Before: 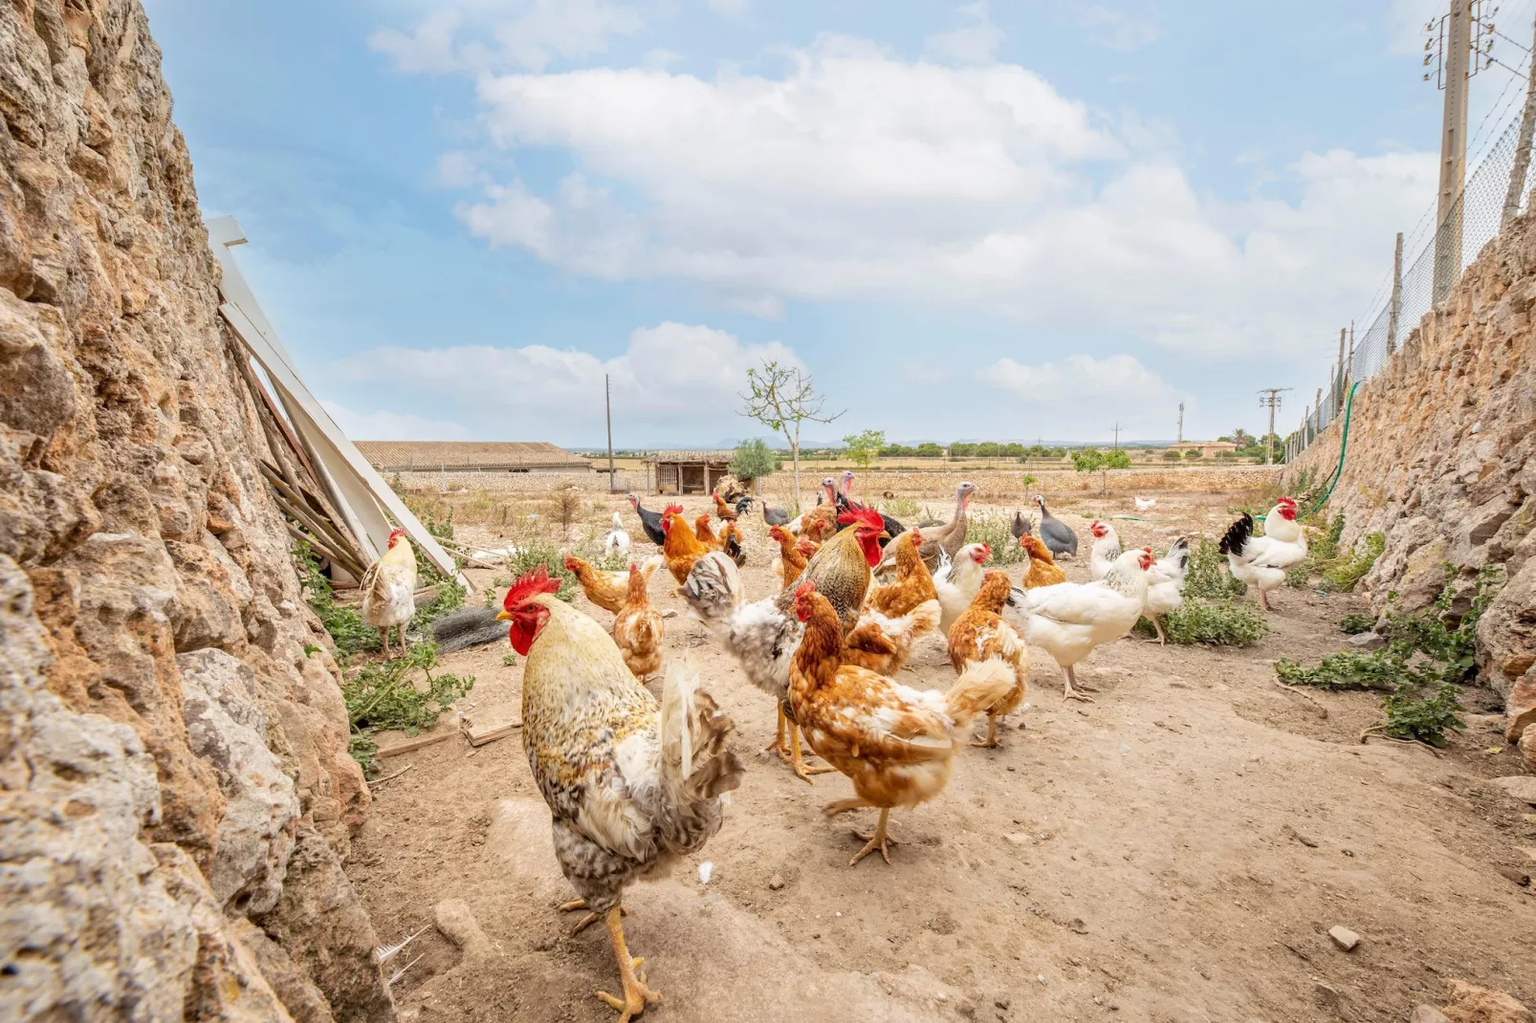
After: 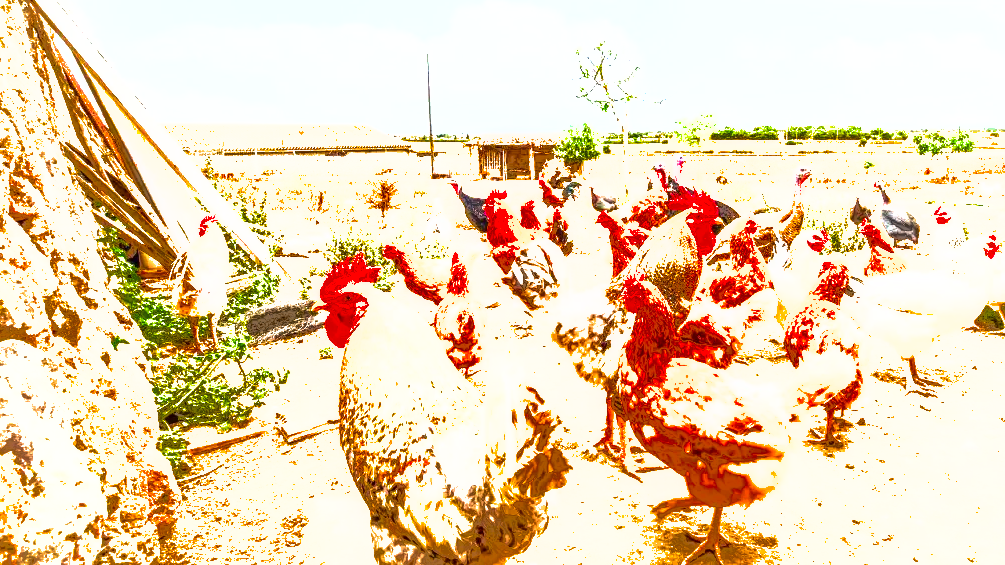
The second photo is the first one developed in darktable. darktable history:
shadows and highlights: shadows -18.07, highlights -73.74
crop: left 12.922%, top 31.654%, right 24.49%, bottom 15.497%
color balance rgb: shadows lift › chroma 1.041%, shadows lift › hue 31.11°, linear chroma grading › shadows 19.588%, linear chroma grading › highlights 3.883%, linear chroma grading › mid-tones 10.514%, perceptual saturation grading › global saturation 30.934%
local contrast: on, module defaults
contrast brightness saturation: contrast 0.145, brightness -0.011, saturation 0.102
exposure: black level correction 0, exposure 1.739 EV, compensate exposure bias true, compensate highlight preservation false
